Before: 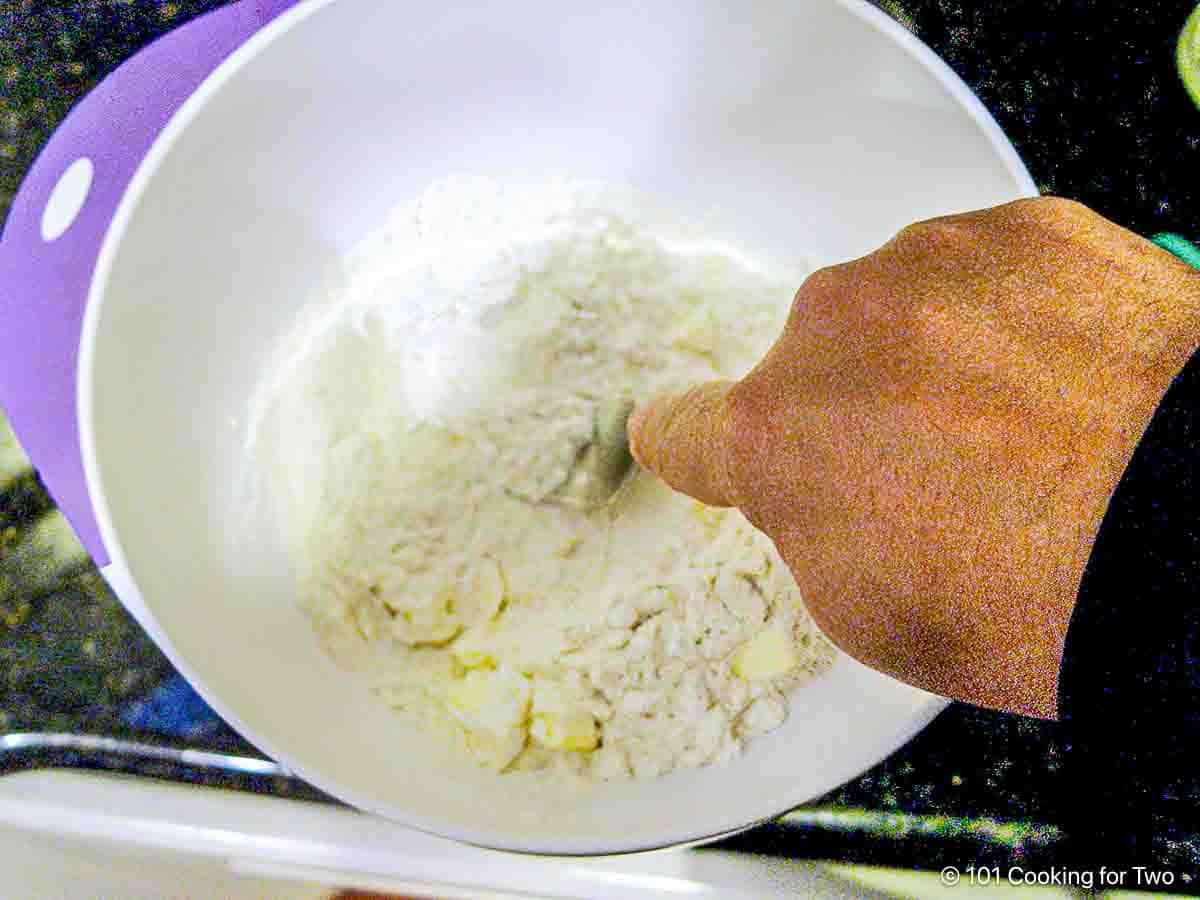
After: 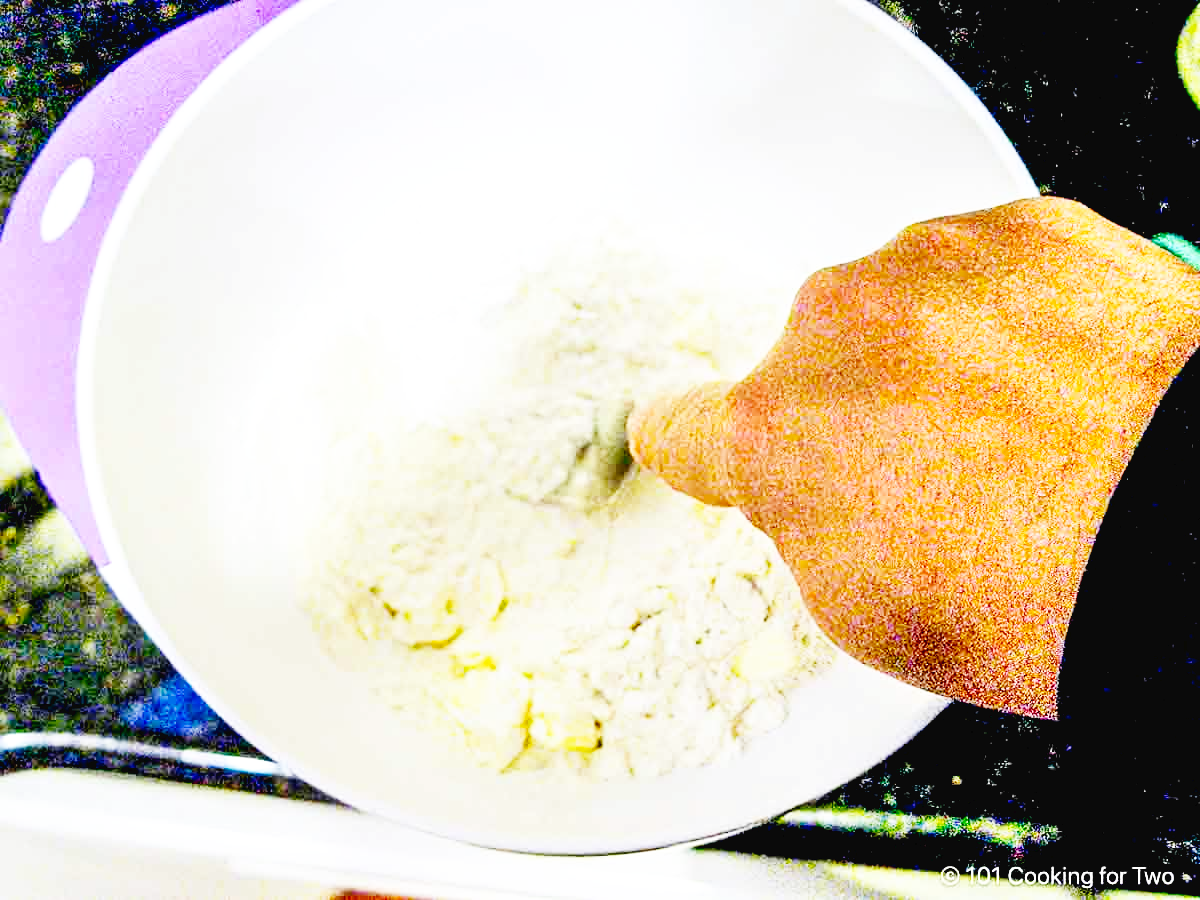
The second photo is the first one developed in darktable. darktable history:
base curve: curves: ch0 [(0, 0.003) (0.001, 0.002) (0.006, 0.004) (0.02, 0.022) (0.048, 0.086) (0.094, 0.234) (0.162, 0.431) (0.258, 0.629) (0.385, 0.8) (0.548, 0.918) (0.751, 0.988) (1, 1)], preserve colors none
exposure: black level correction 0.01, exposure 0.014 EV, compensate highlight preservation false
